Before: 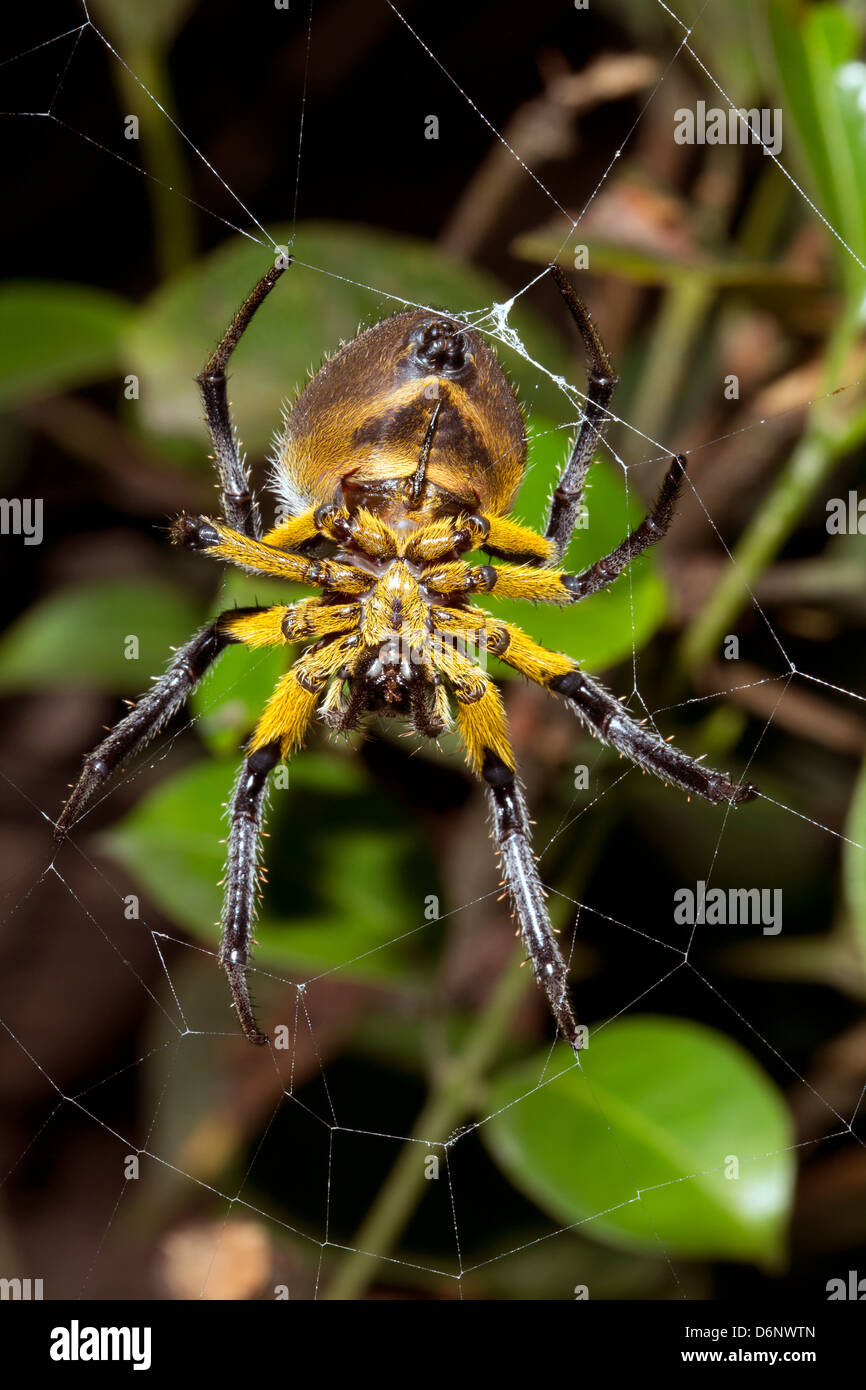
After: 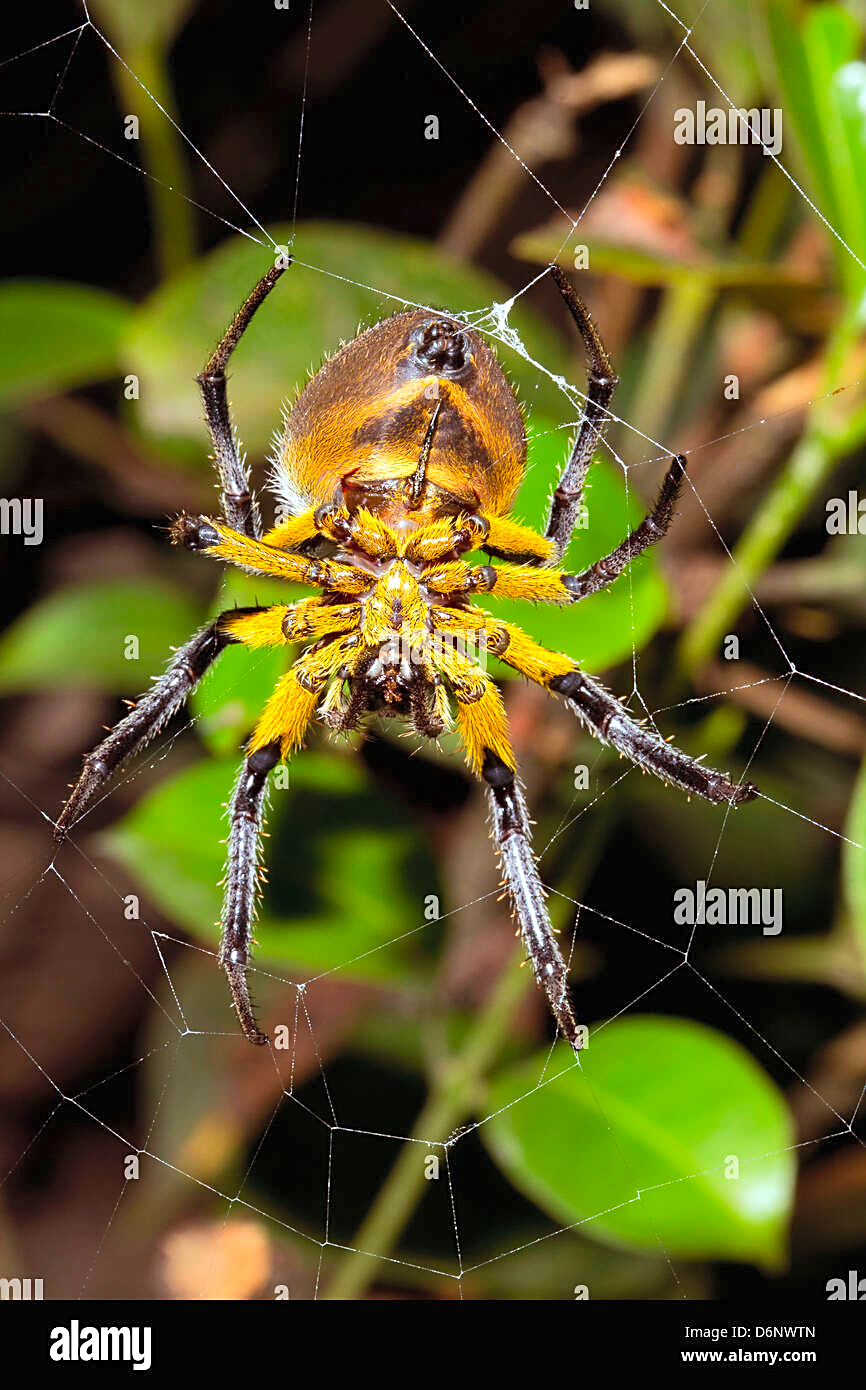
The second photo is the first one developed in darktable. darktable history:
exposure: exposure 0.207 EV, compensate highlight preservation false
contrast brightness saturation: contrast 0.07, brightness 0.18, saturation 0.4
tone equalizer: -8 EV -1.84 EV, -7 EV -1.16 EV, -6 EV -1.62 EV, smoothing diameter 25%, edges refinement/feathering 10, preserve details guided filter
sharpen: on, module defaults
